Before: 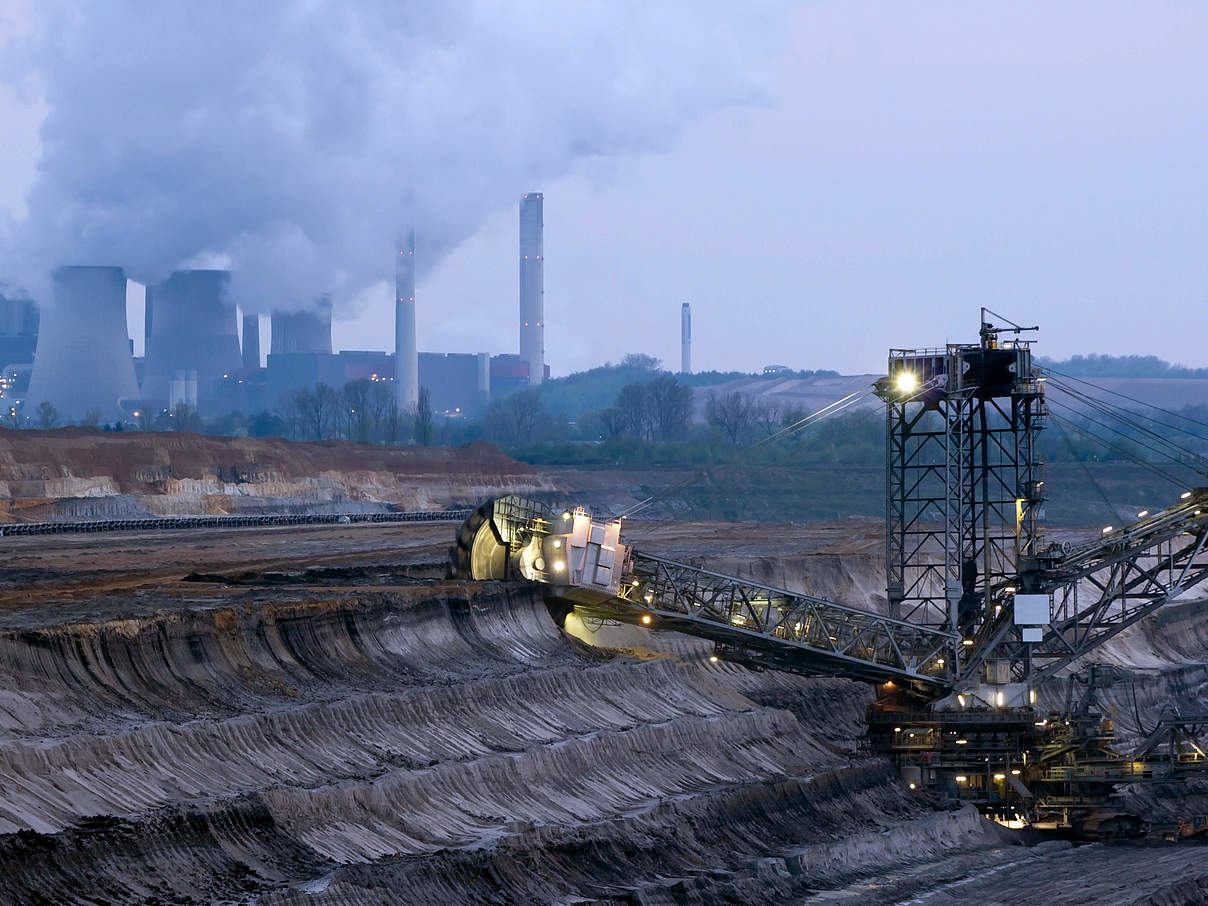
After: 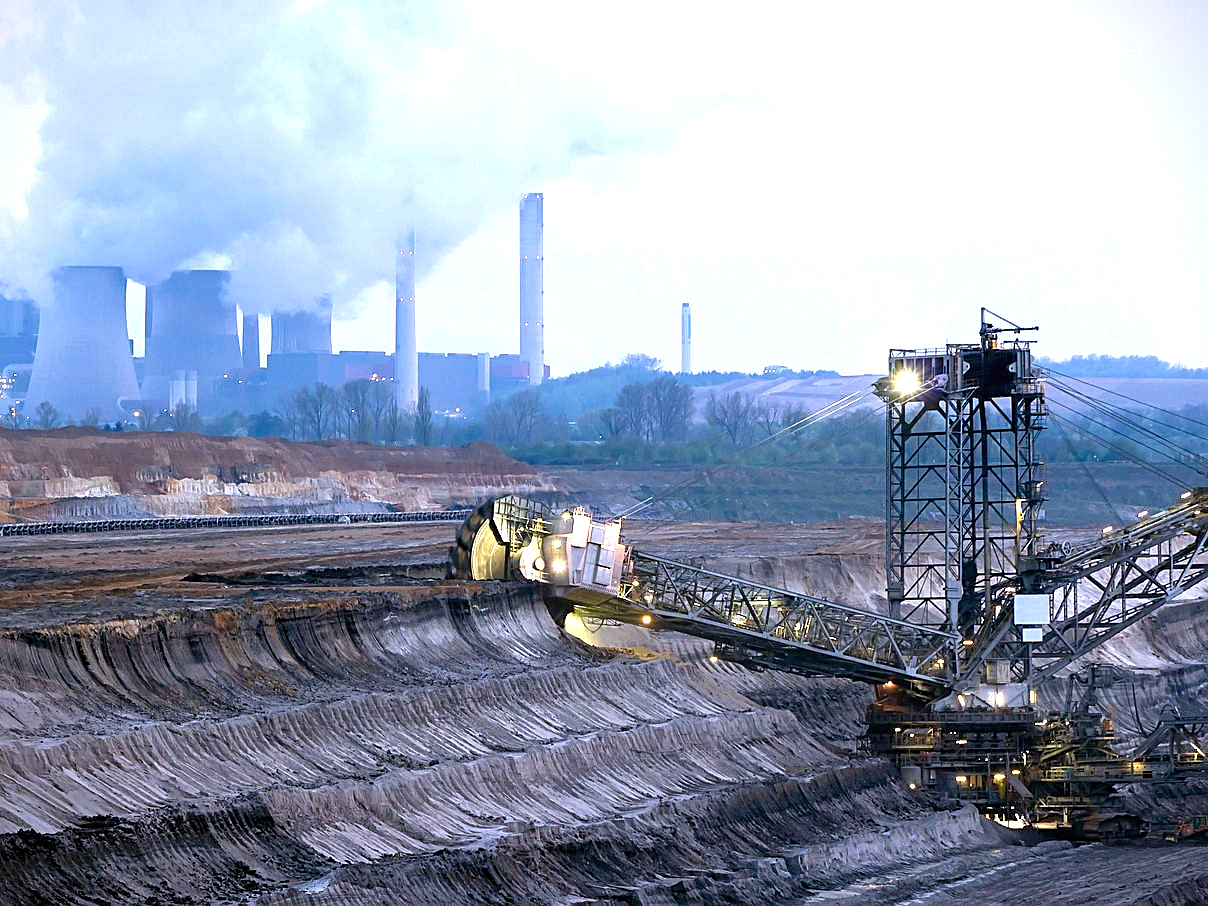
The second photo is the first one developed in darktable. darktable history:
vignetting: fall-off start 97.23%, saturation -0.024, center (-0.033, -0.042), width/height ratio 1.179, unbound false
exposure: exposure 1.061 EV, compensate highlight preservation false
white balance: red 1.004, blue 1.024
sharpen: on, module defaults
